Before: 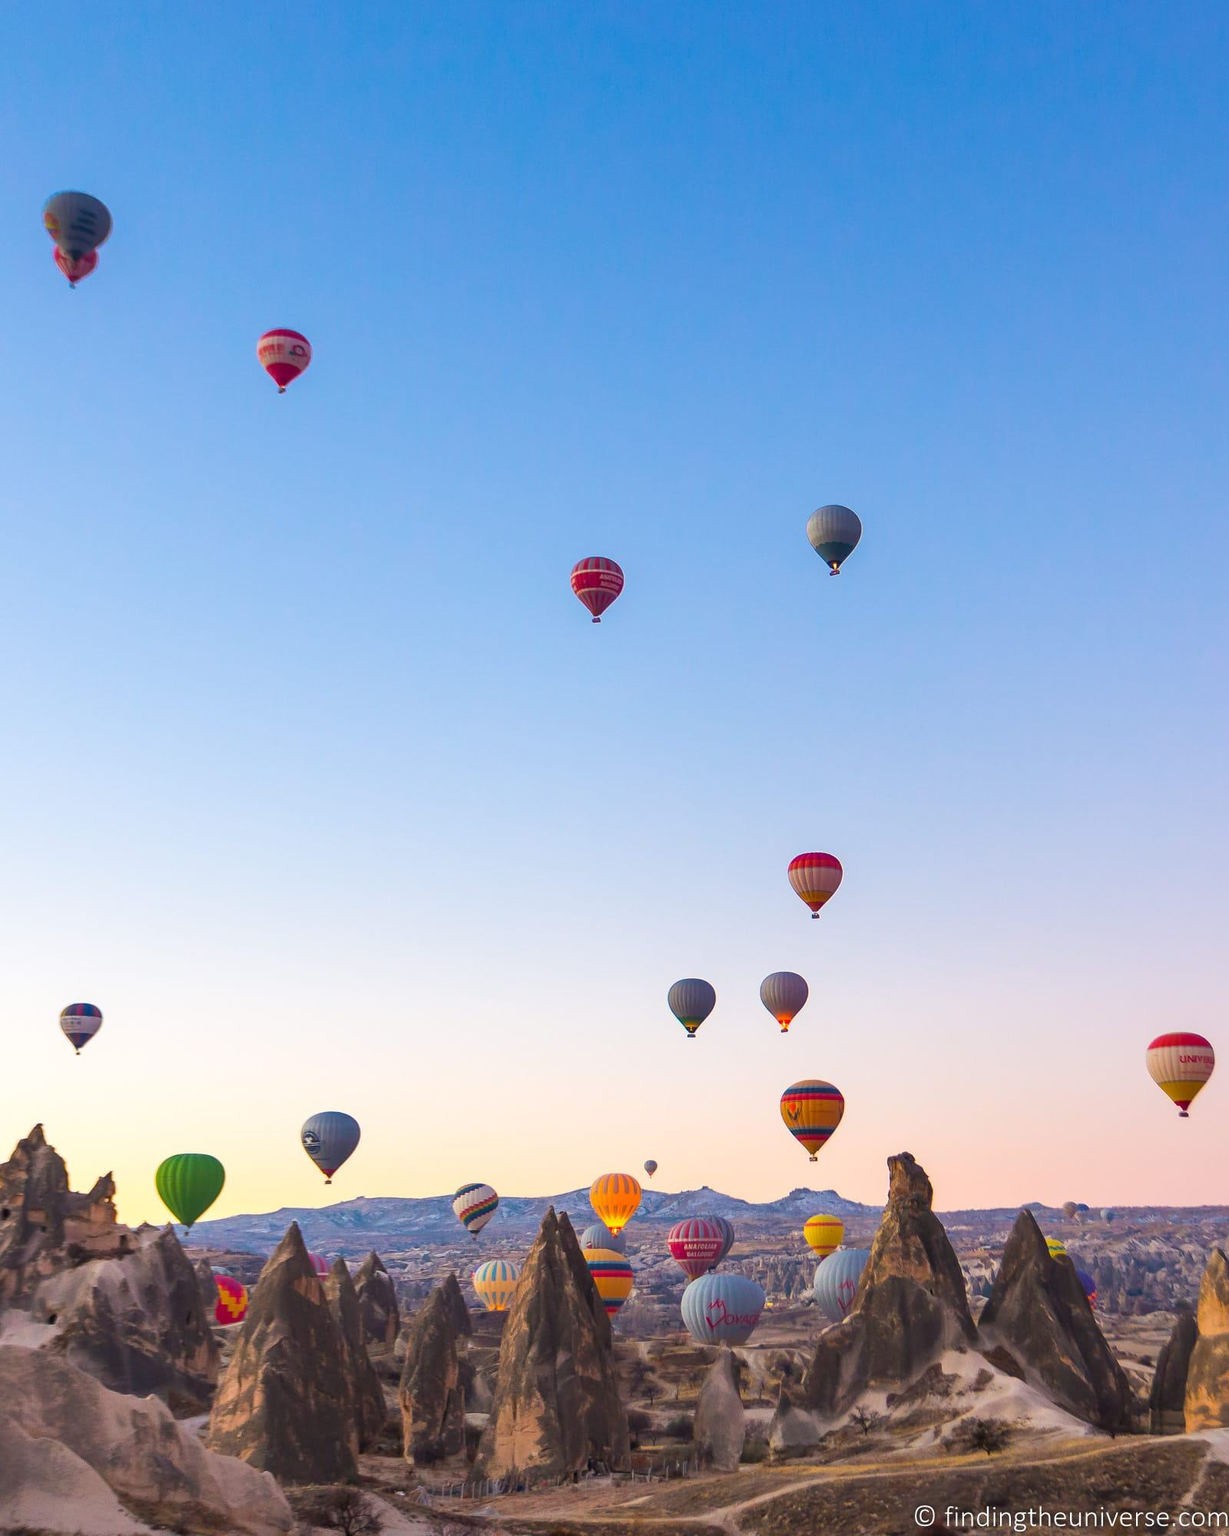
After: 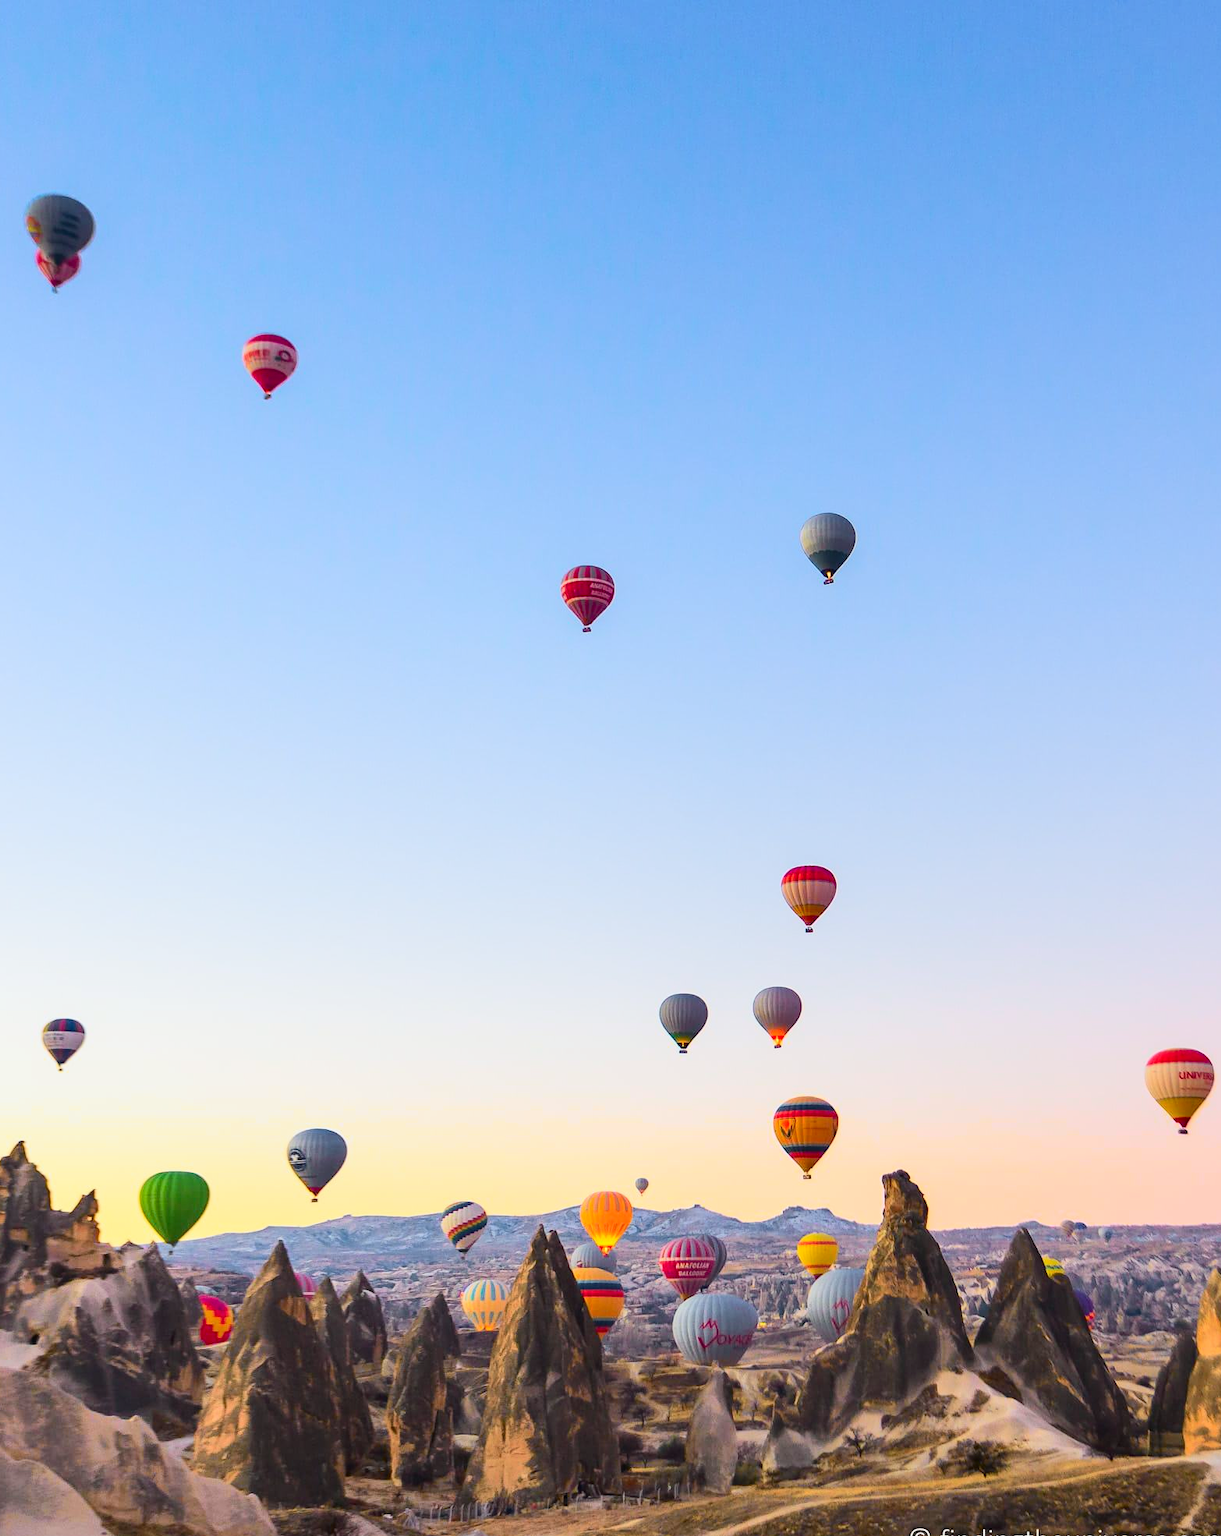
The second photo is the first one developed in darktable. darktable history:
crop and rotate: left 1.548%, right 0.57%, bottom 1.491%
tone curve: curves: ch0 [(0, 0.003) (0.113, 0.081) (0.207, 0.184) (0.515, 0.612) (0.712, 0.793) (0.984, 0.961)]; ch1 [(0, 0) (0.172, 0.123) (0.317, 0.272) (0.414, 0.382) (0.476, 0.479) (0.505, 0.498) (0.534, 0.534) (0.621, 0.65) (0.709, 0.764) (1, 1)]; ch2 [(0, 0) (0.411, 0.424) (0.505, 0.505) (0.521, 0.524) (0.537, 0.57) (0.65, 0.699) (1, 1)], color space Lab, independent channels, preserve colors none
